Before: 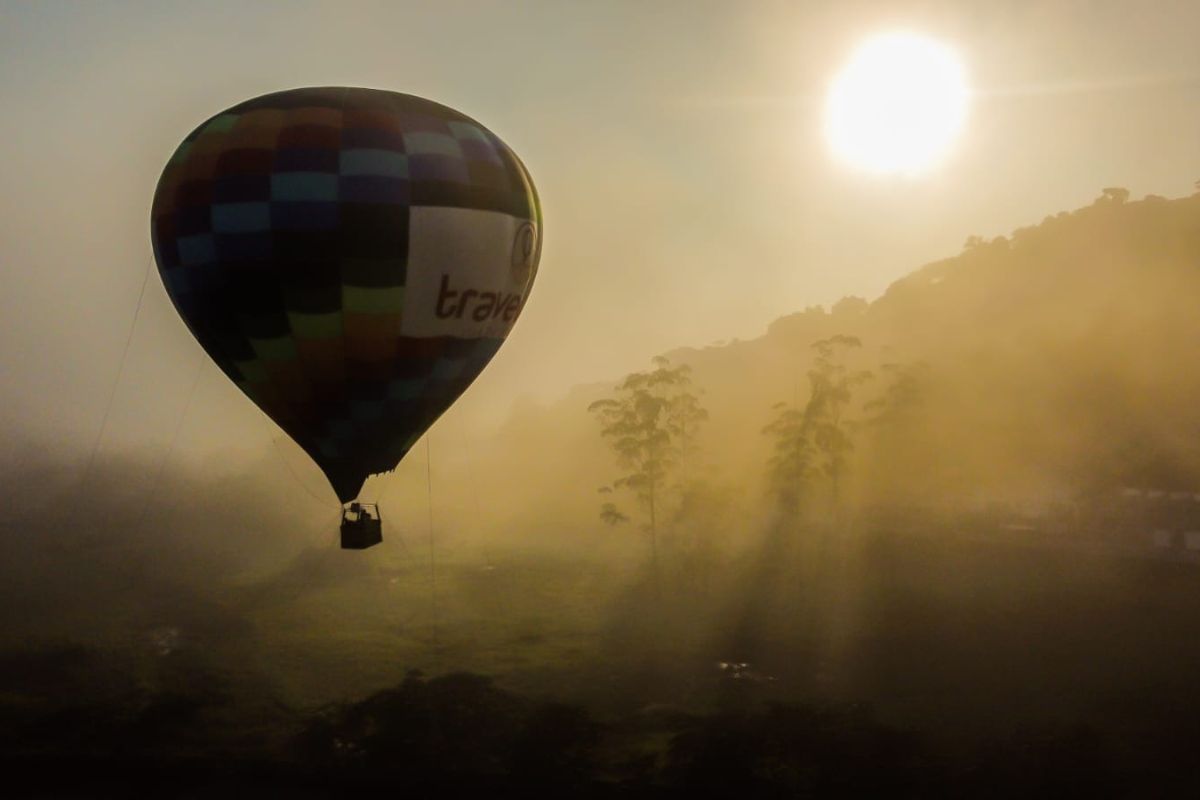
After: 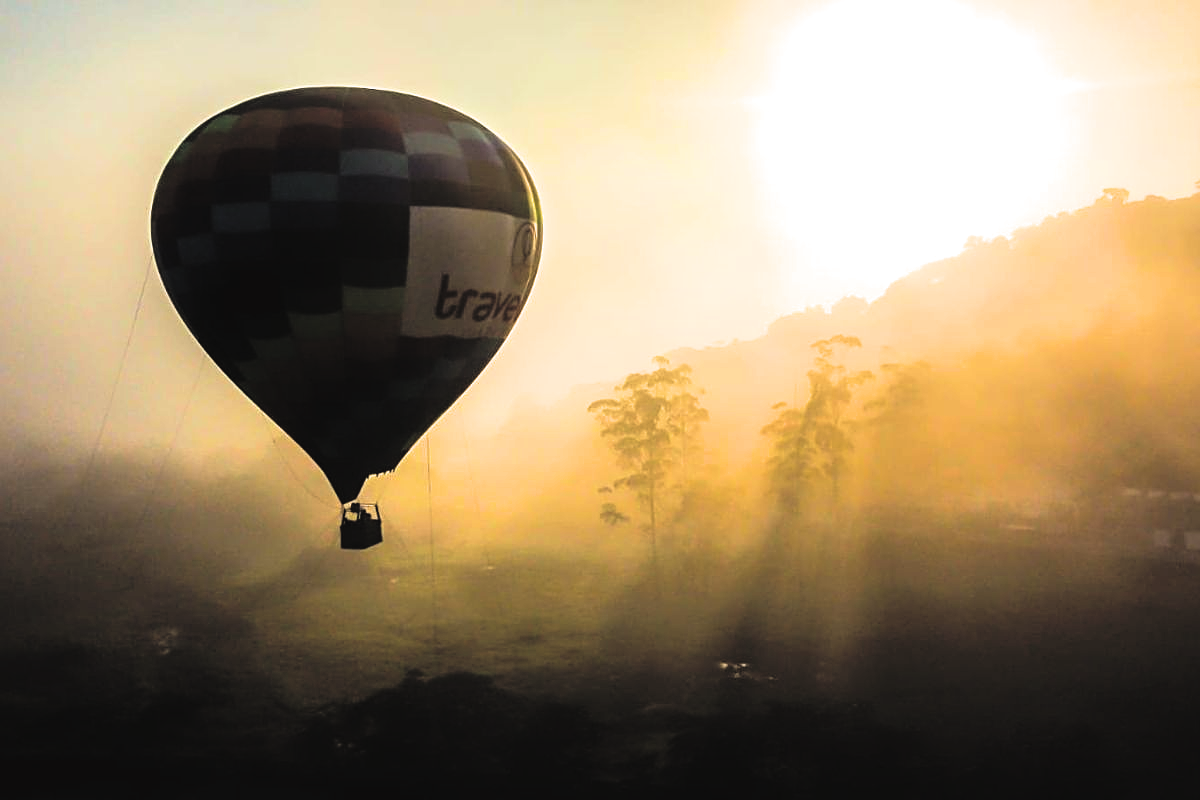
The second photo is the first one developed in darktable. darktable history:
rgb curve: curves: ch0 [(0, 0.186) (0.314, 0.284) (0.775, 0.708) (1, 1)], compensate middle gray true, preserve colors none
sharpen: on, module defaults
exposure: black level correction 0, exposure 1.3 EV, compensate exposure bias true, compensate highlight preservation false
filmic rgb: black relative exposure -3.92 EV, white relative exposure 3.14 EV, hardness 2.87
